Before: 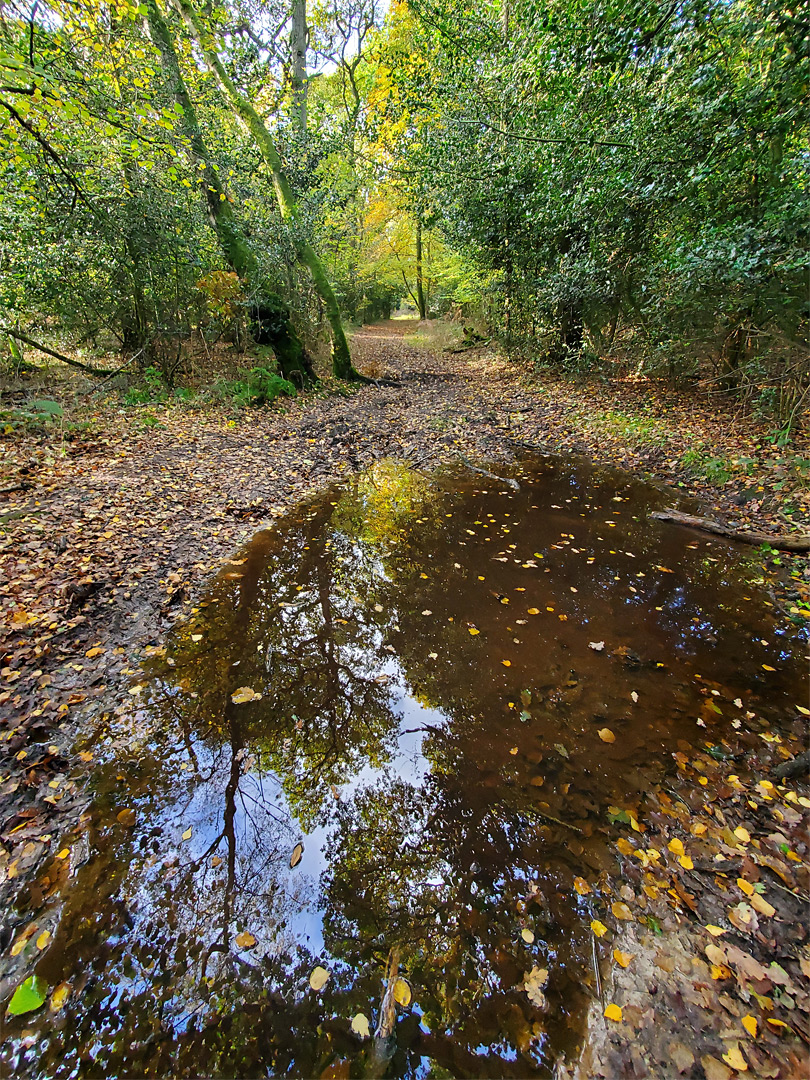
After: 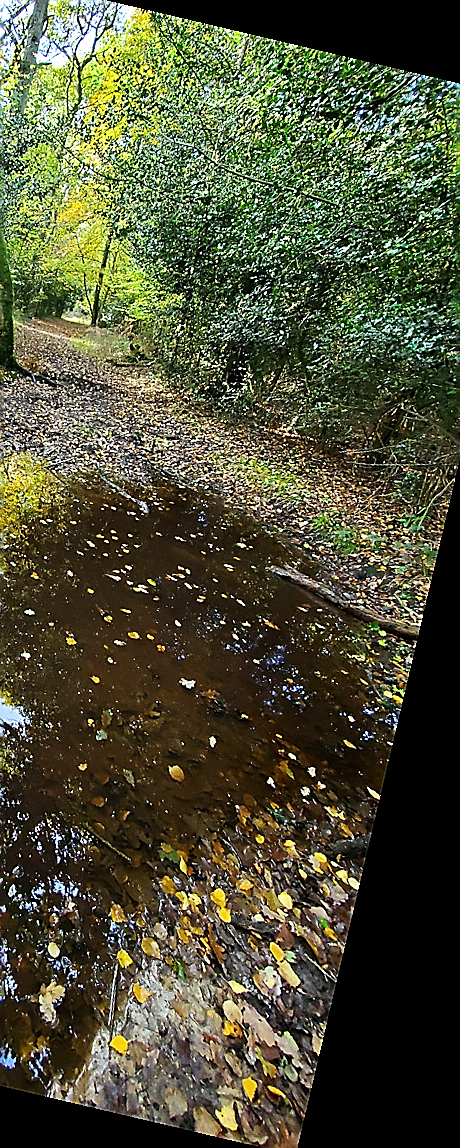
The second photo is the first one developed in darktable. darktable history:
crop: left 47.628%, top 6.643%, right 7.874%
tone equalizer: -8 EV -0.417 EV, -7 EV -0.389 EV, -6 EV -0.333 EV, -5 EV -0.222 EV, -3 EV 0.222 EV, -2 EV 0.333 EV, -1 EV 0.389 EV, +0 EV 0.417 EV, edges refinement/feathering 500, mask exposure compensation -1.57 EV, preserve details no
rotate and perspective: rotation 13.27°, automatic cropping off
white balance: red 0.925, blue 1.046
sharpen: radius 1.4, amount 1.25, threshold 0.7
